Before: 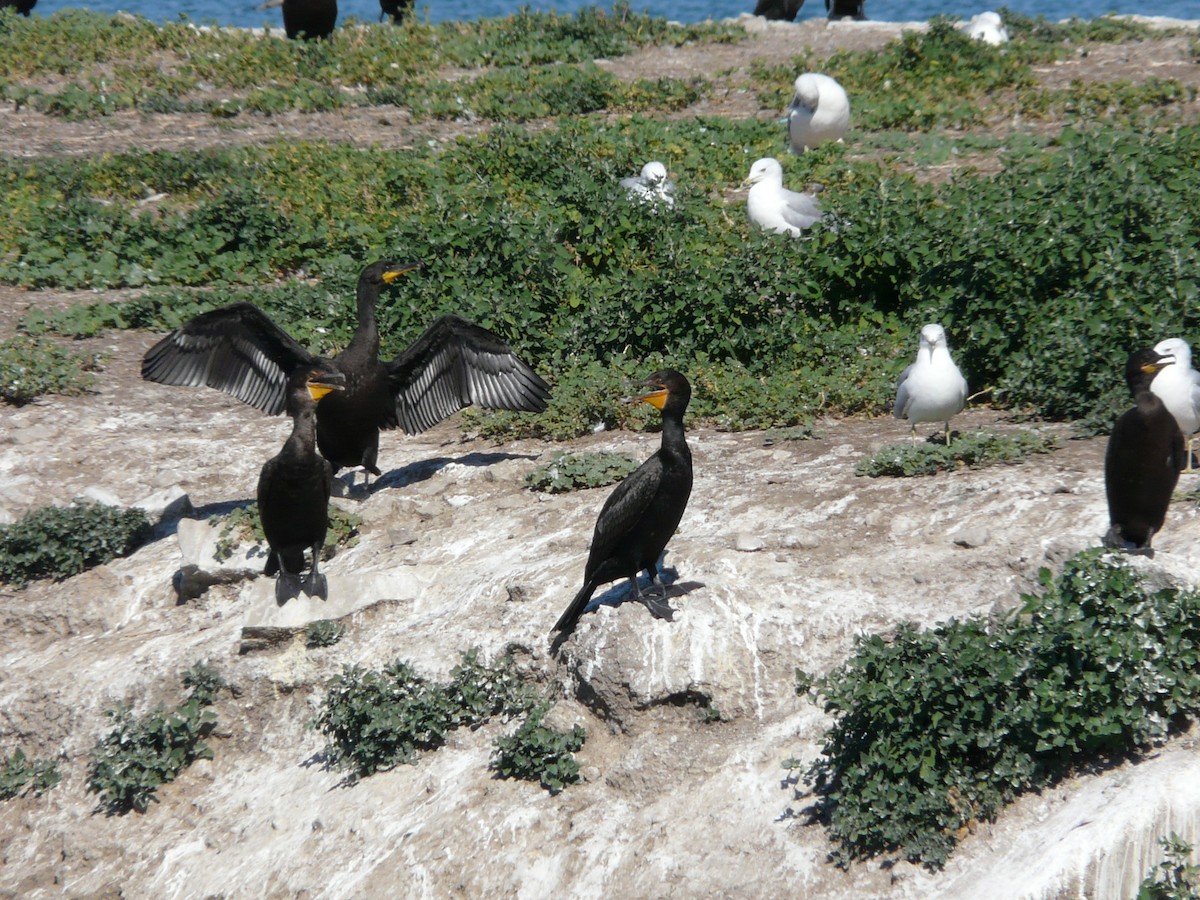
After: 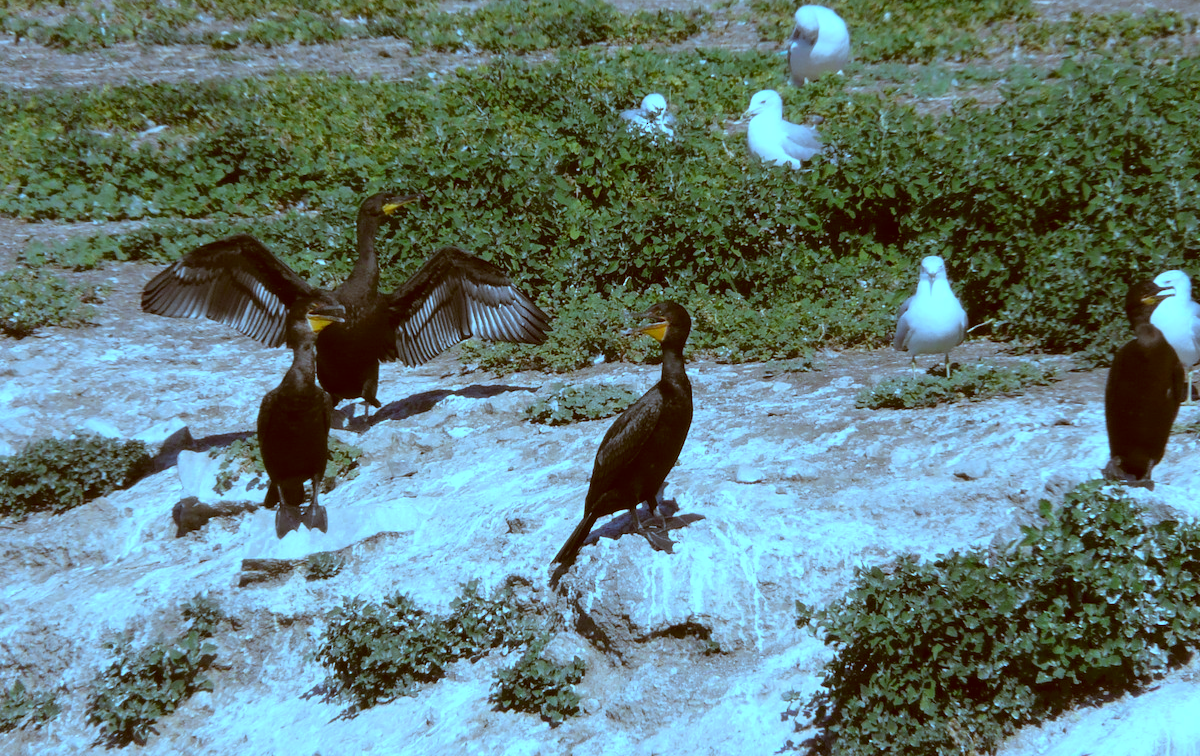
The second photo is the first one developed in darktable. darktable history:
crop: top 7.625%, bottom 8.027%
white balance: red 0.871, blue 1.249
color correction: highlights a* -14.62, highlights b* -16.22, shadows a* 10.12, shadows b* 29.4
